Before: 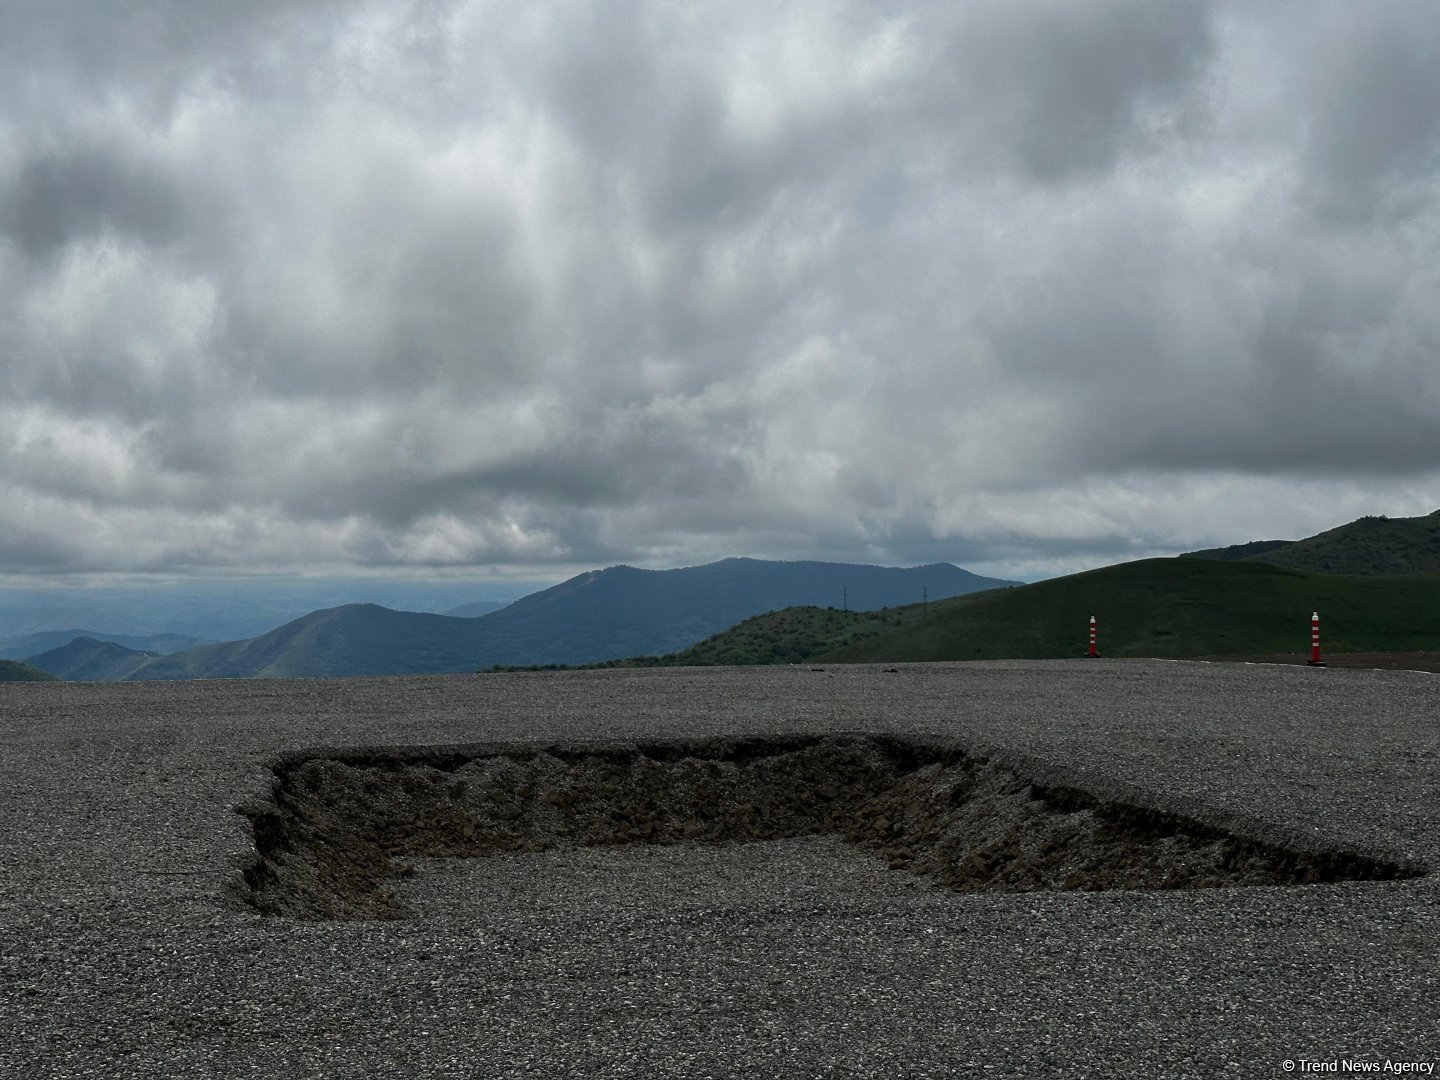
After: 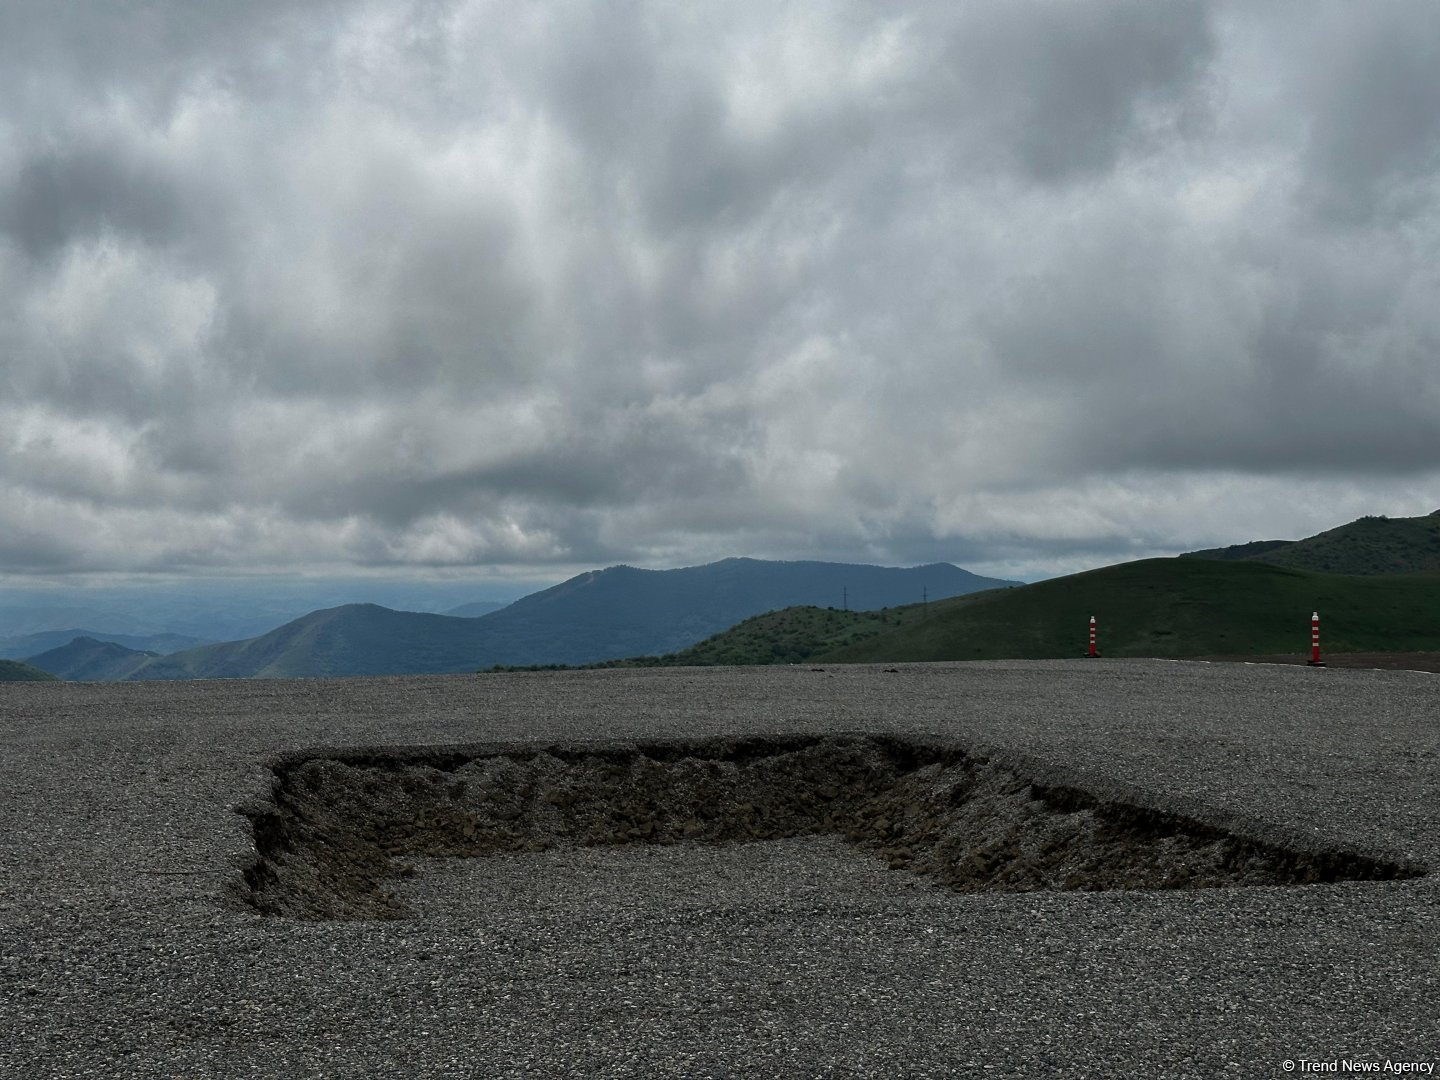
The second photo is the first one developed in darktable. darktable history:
white balance: emerald 1
shadows and highlights: shadows 25, highlights -25
